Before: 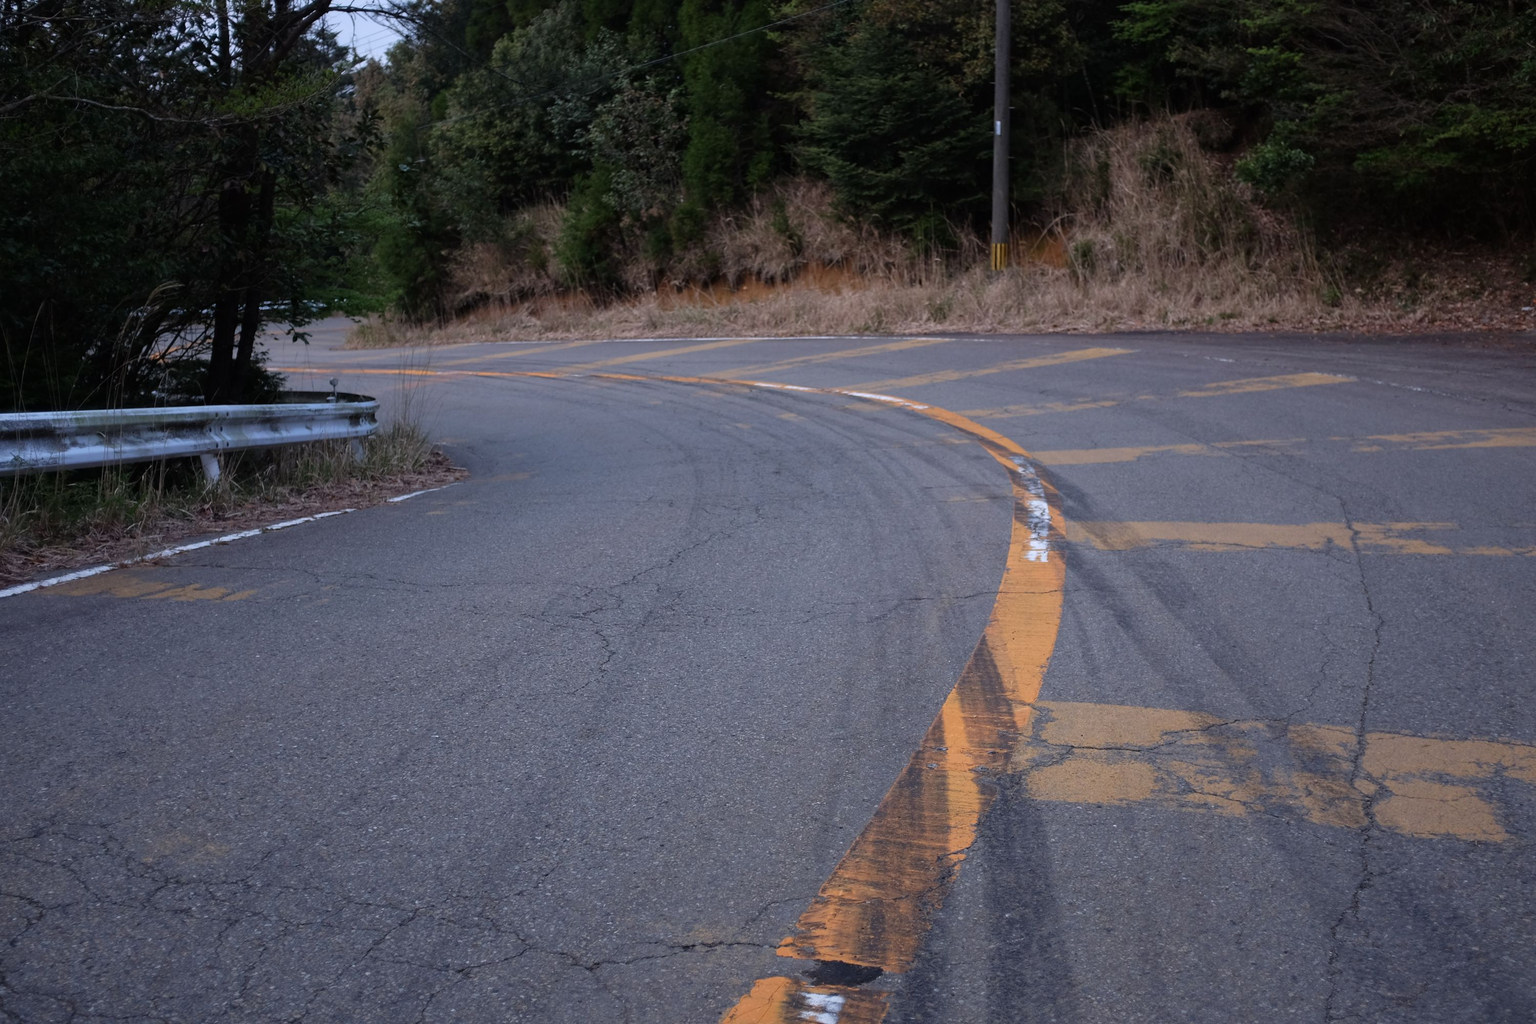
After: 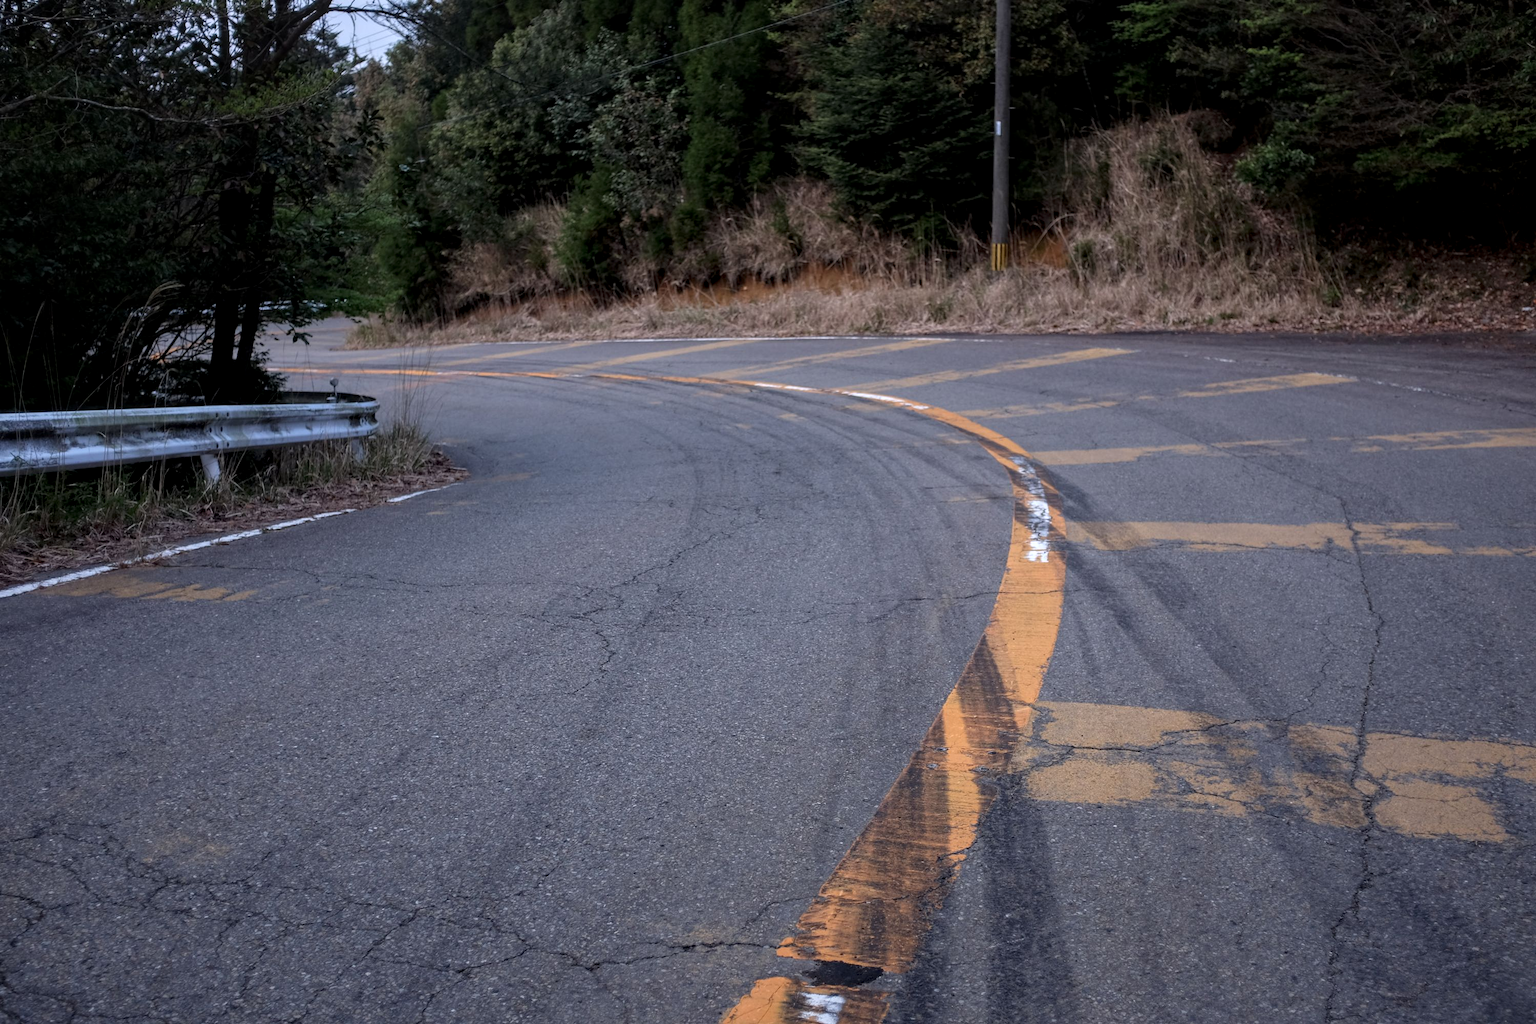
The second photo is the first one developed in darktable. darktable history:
local contrast: highlights 63%, detail 143%, midtone range 0.432
